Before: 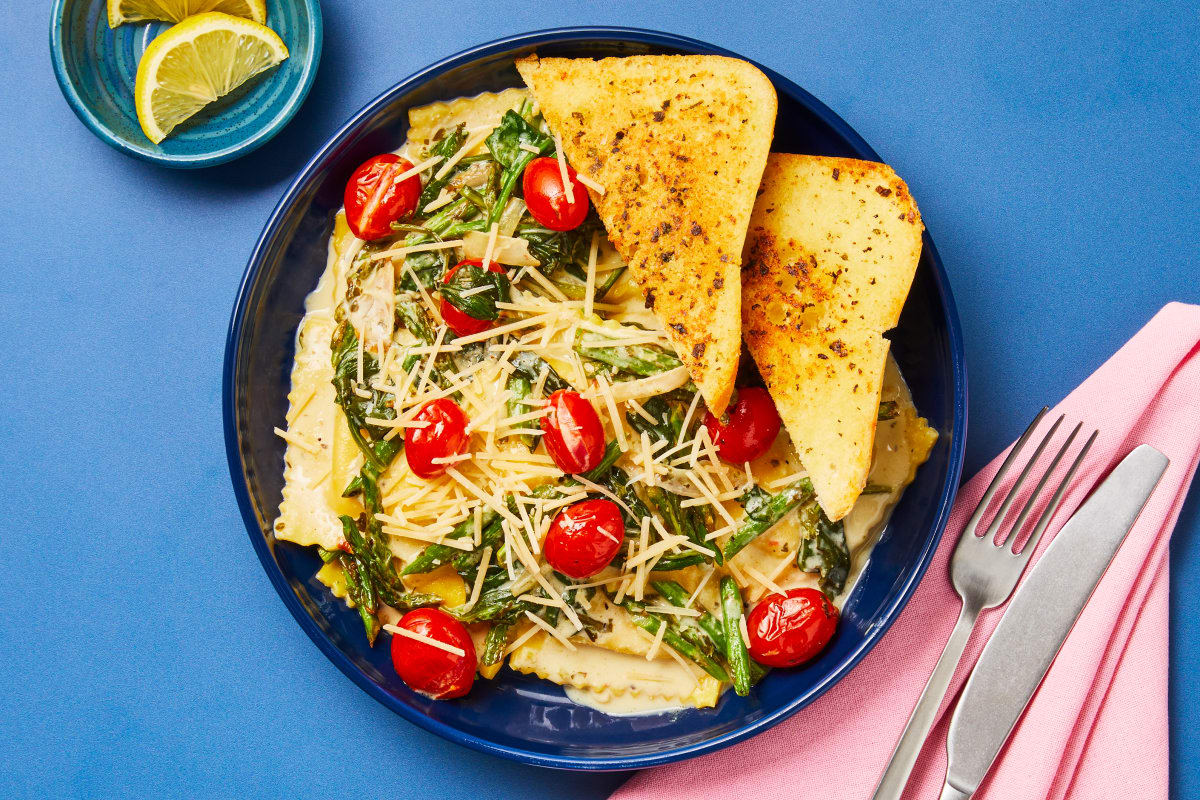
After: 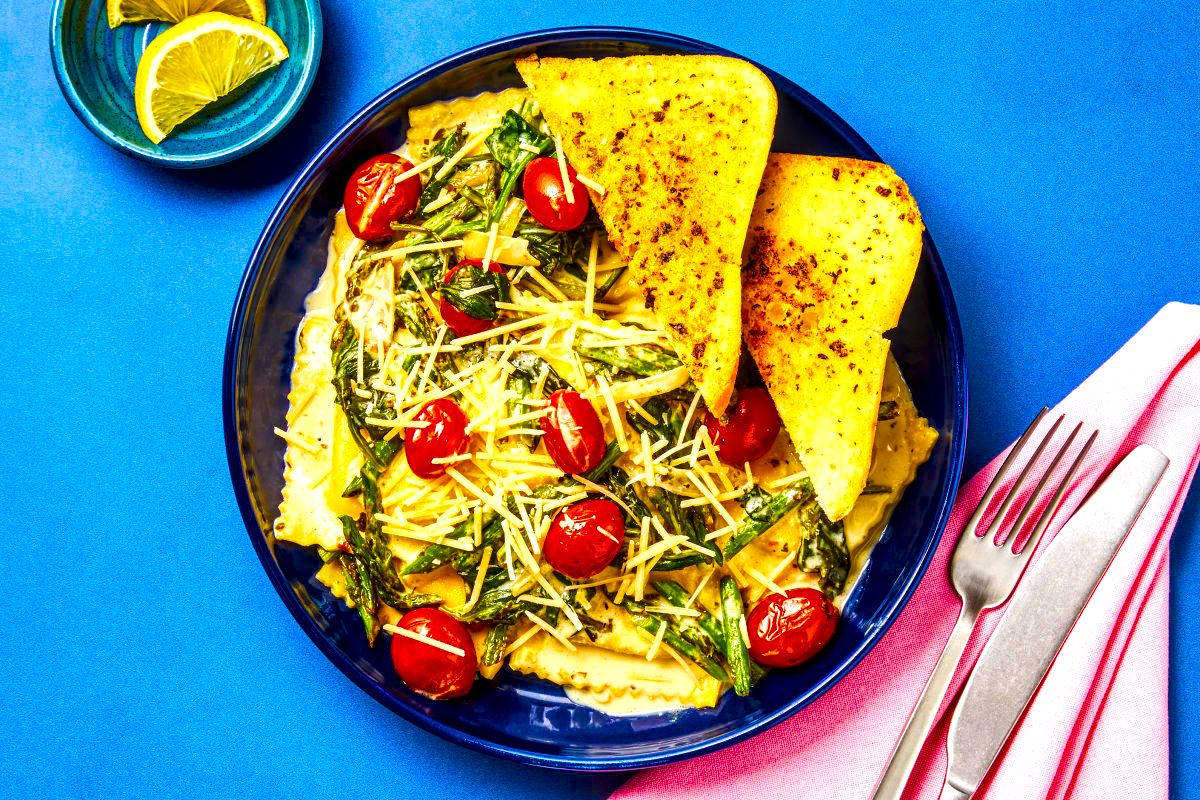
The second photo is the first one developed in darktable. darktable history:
color balance rgb: linear chroma grading › shadows 10%, linear chroma grading › highlights 10%, linear chroma grading › global chroma 15%, linear chroma grading › mid-tones 15%, perceptual saturation grading › global saturation 40%, perceptual saturation grading › highlights -25%, perceptual saturation grading › mid-tones 35%, perceptual saturation grading › shadows 35%, perceptual brilliance grading › global brilliance 11.29%, global vibrance 11.29%
local contrast: detail 160%
